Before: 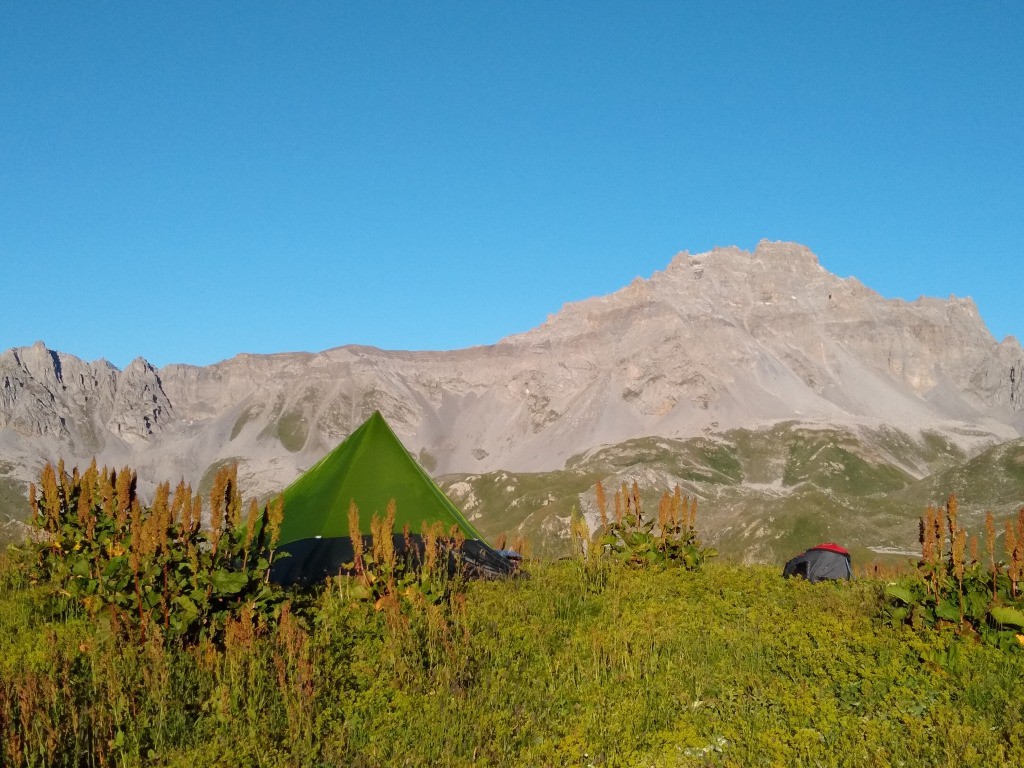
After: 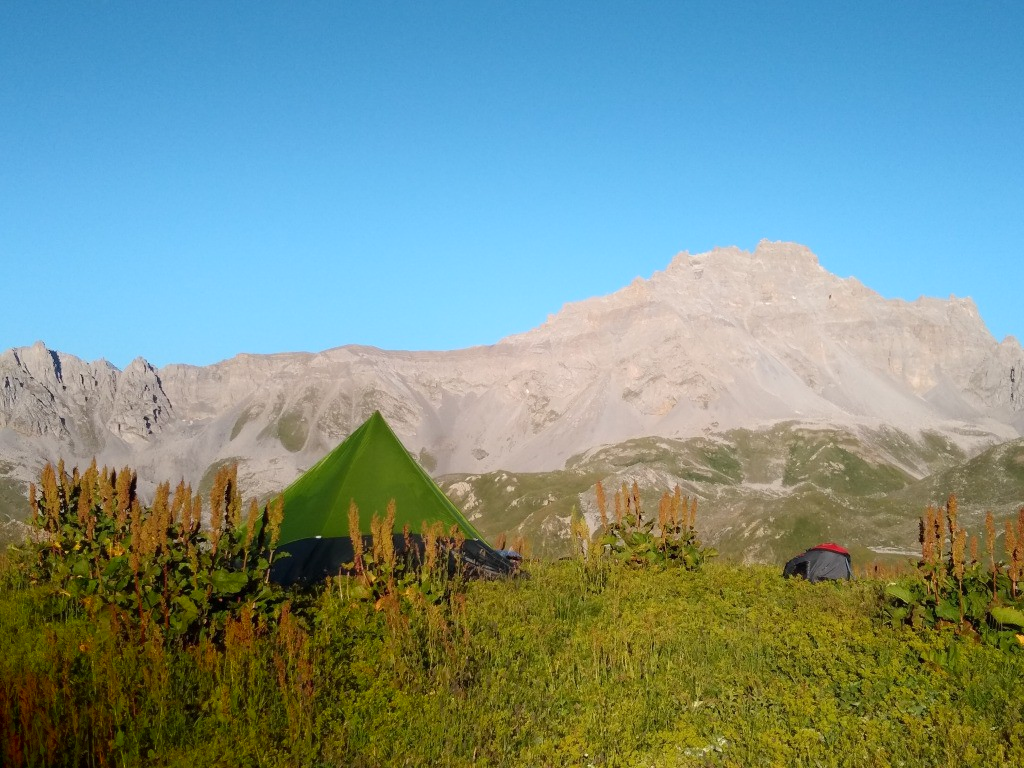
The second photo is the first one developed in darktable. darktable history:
tone equalizer: -8 EV -0.58 EV
shadows and highlights: shadows -89.4, highlights 89.61, soften with gaussian
